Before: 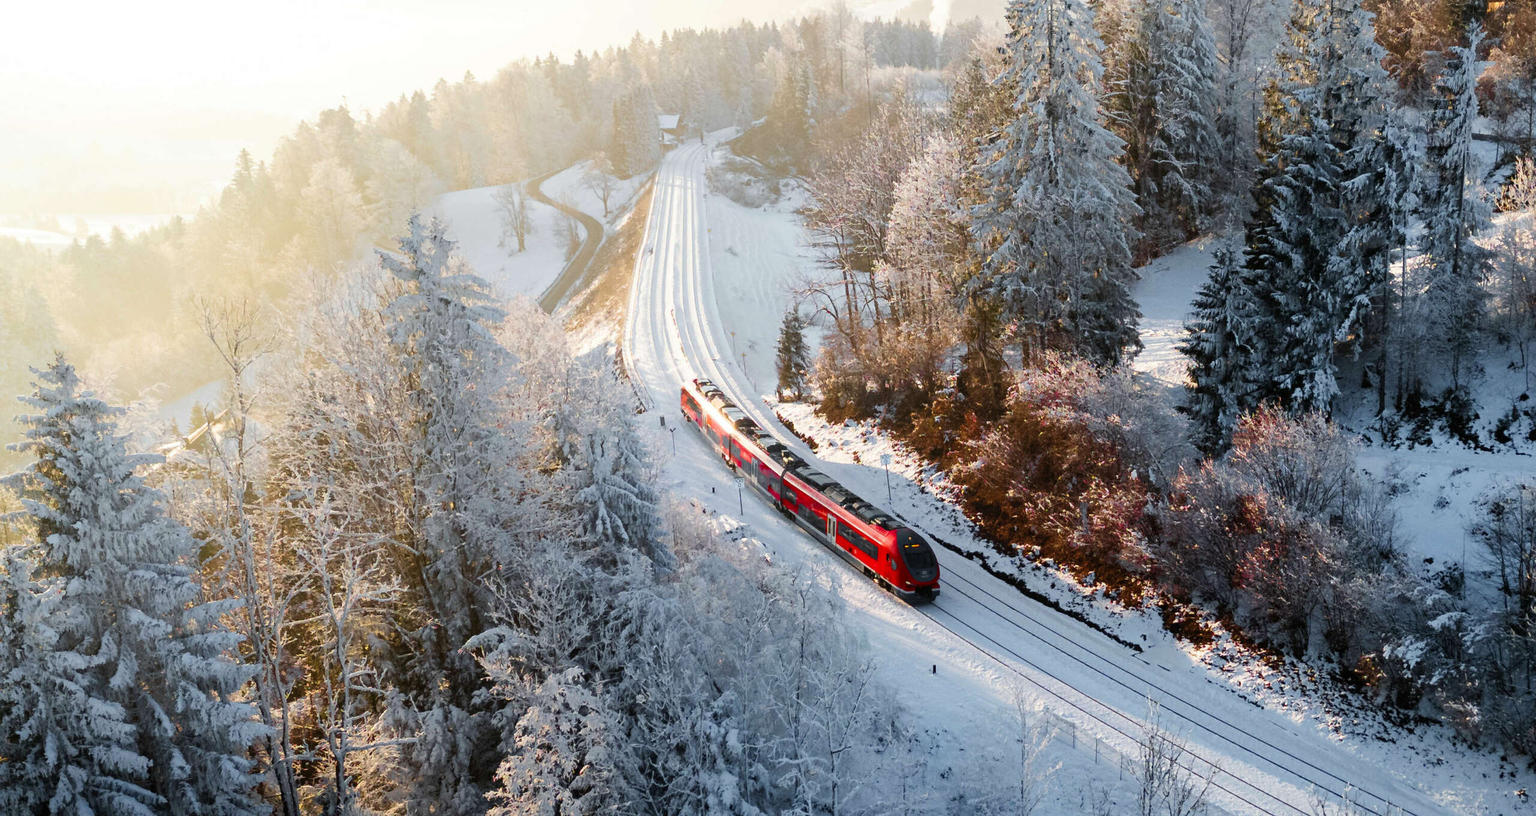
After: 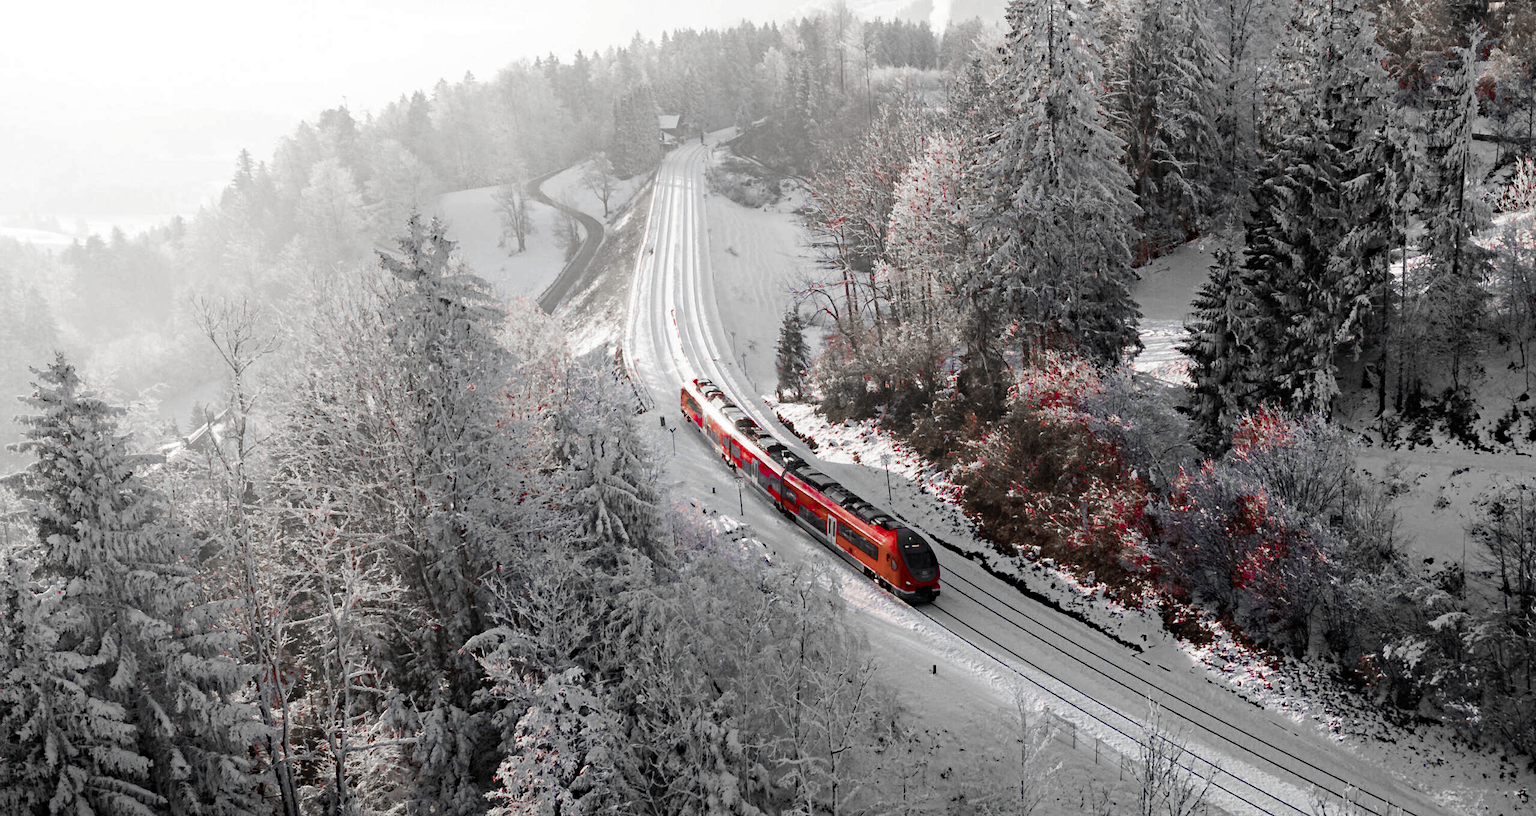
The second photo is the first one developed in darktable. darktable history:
color zones: curves: ch0 [(0, 0.278) (0.143, 0.5) (0.286, 0.5) (0.429, 0.5) (0.571, 0.5) (0.714, 0.5) (0.857, 0.5) (1, 0.5)]; ch1 [(0, 1) (0.143, 0.165) (0.286, 0) (0.429, 0) (0.571, 0) (0.714, 0) (0.857, 0.5) (1, 0.5)]; ch2 [(0, 0.508) (0.143, 0.5) (0.286, 0.5) (0.429, 0.5) (0.571, 0.5) (0.714, 0.5) (0.857, 0.5) (1, 0.5)]
haze removal: strength 0.418, compatibility mode true, adaptive false
